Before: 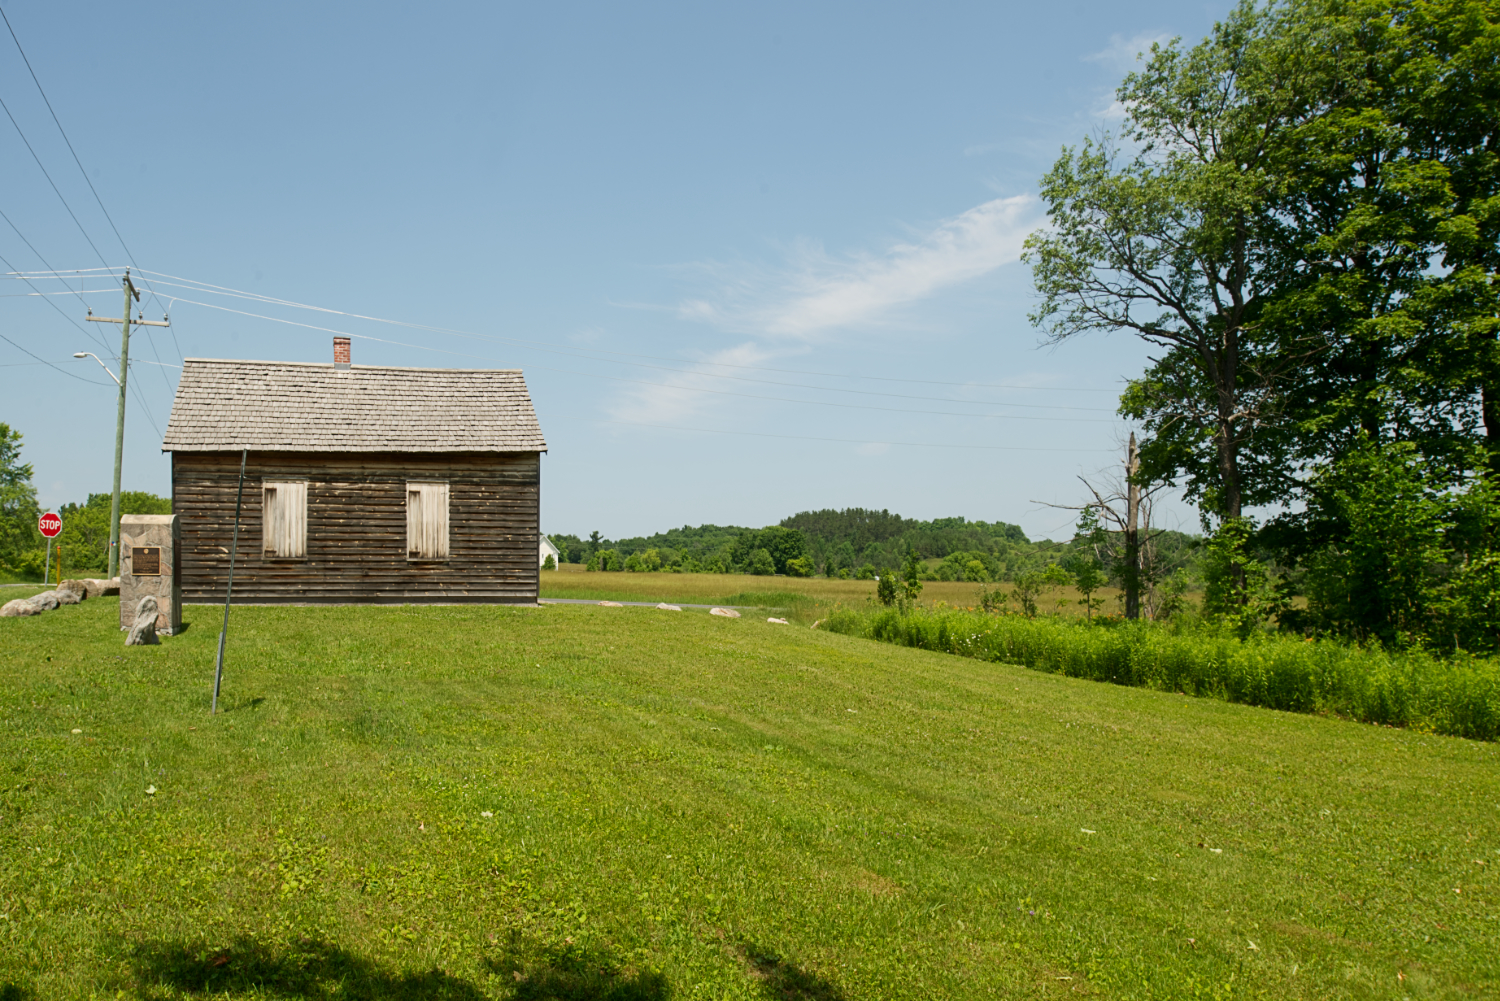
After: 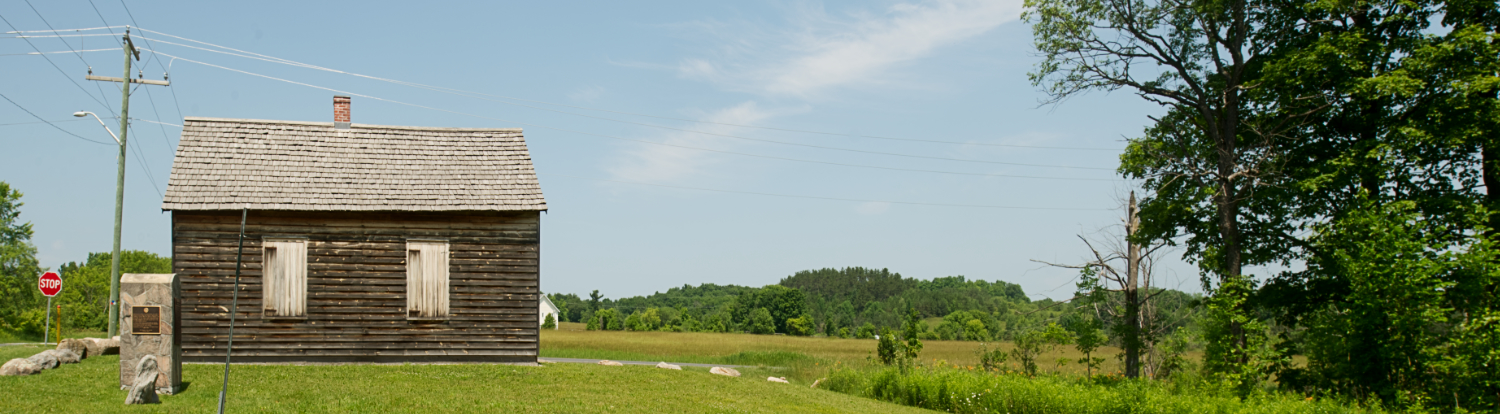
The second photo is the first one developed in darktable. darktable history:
crop and rotate: top 24.087%, bottom 34.524%
